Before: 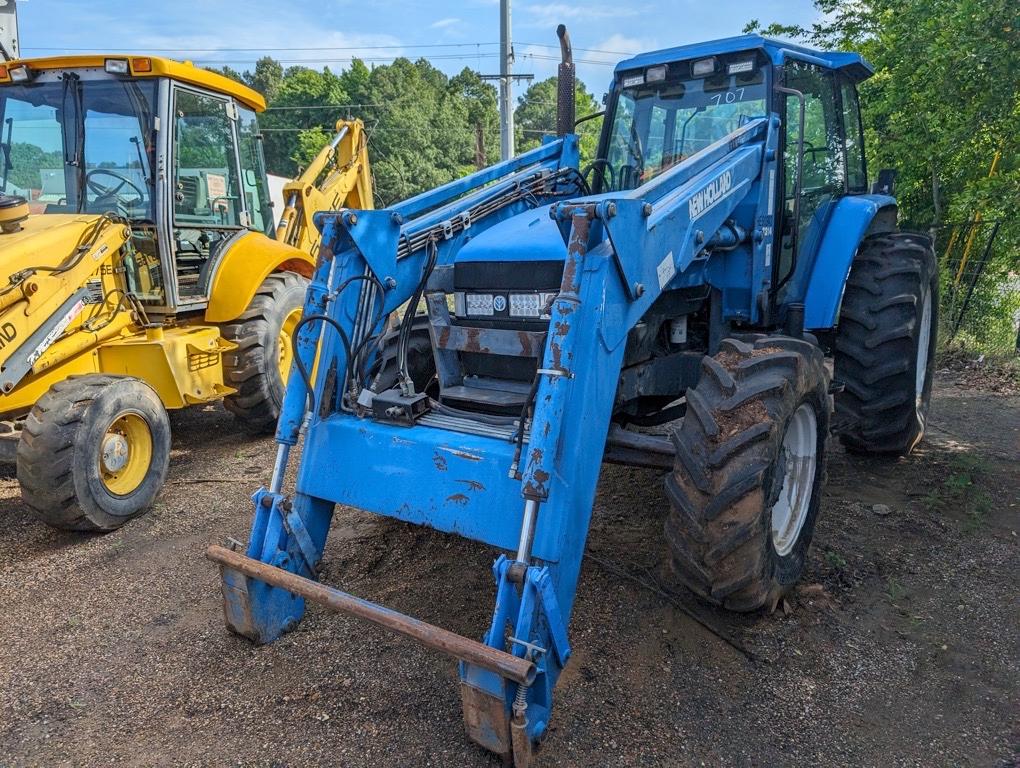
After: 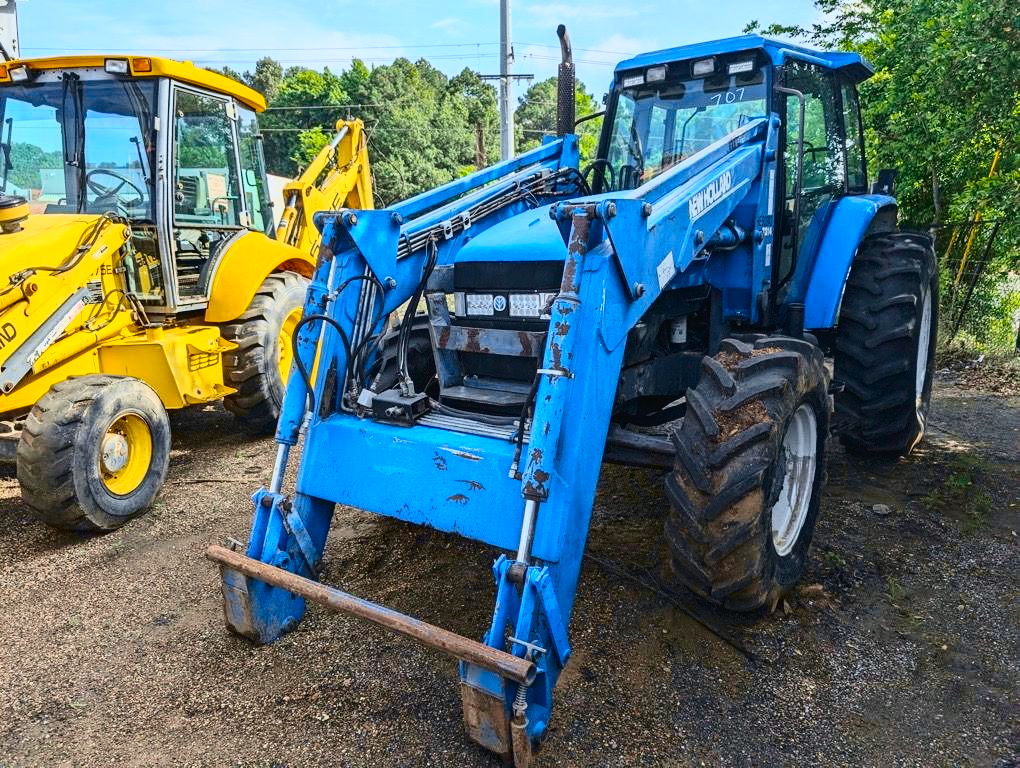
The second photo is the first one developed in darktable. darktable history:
tone curve: curves: ch0 [(0.003, 0.023) (0.071, 0.052) (0.236, 0.197) (0.466, 0.557) (0.625, 0.761) (0.783, 0.9) (0.994, 0.968)]; ch1 [(0, 0) (0.262, 0.227) (0.417, 0.386) (0.469, 0.467) (0.502, 0.498) (0.528, 0.53) (0.573, 0.579) (0.605, 0.621) (0.644, 0.671) (0.686, 0.728) (0.994, 0.987)]; ch2 [(0, 0) (0.262, 0.188) (0.385, 0.353) (0.427, 0.424) (0.495, 0.493) (0.515, 0.54) (0.547, 0.561) (0.589, 0.613) (0.644, 0.748) (1, 1)], color space Lab, independent channels, preserve colors none
